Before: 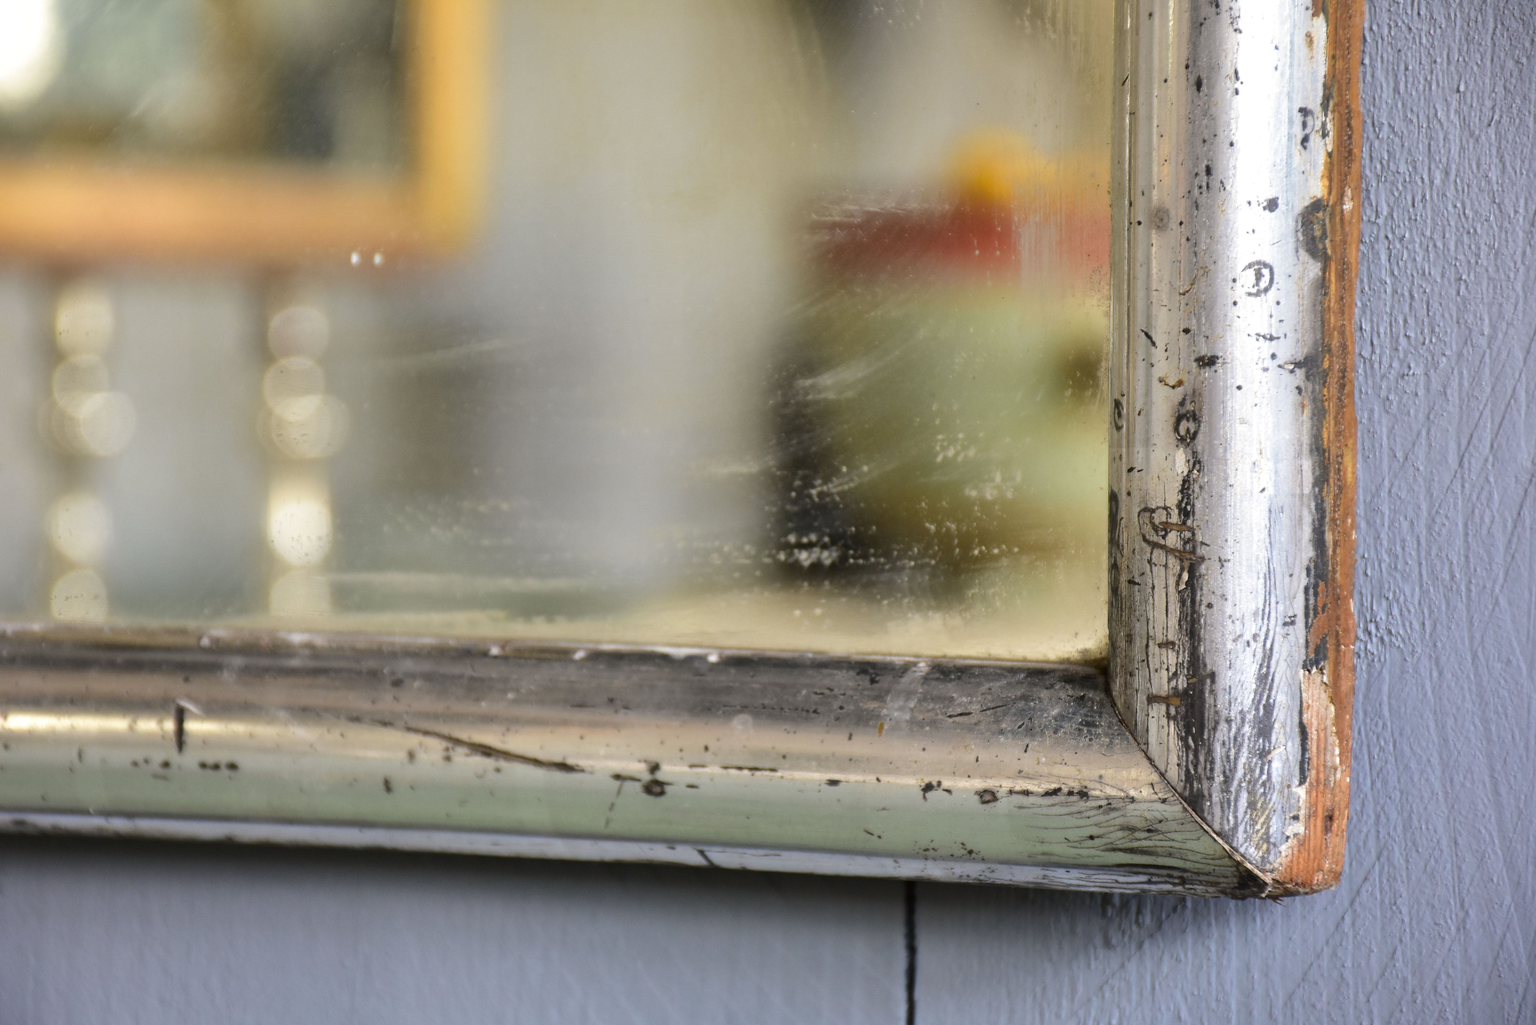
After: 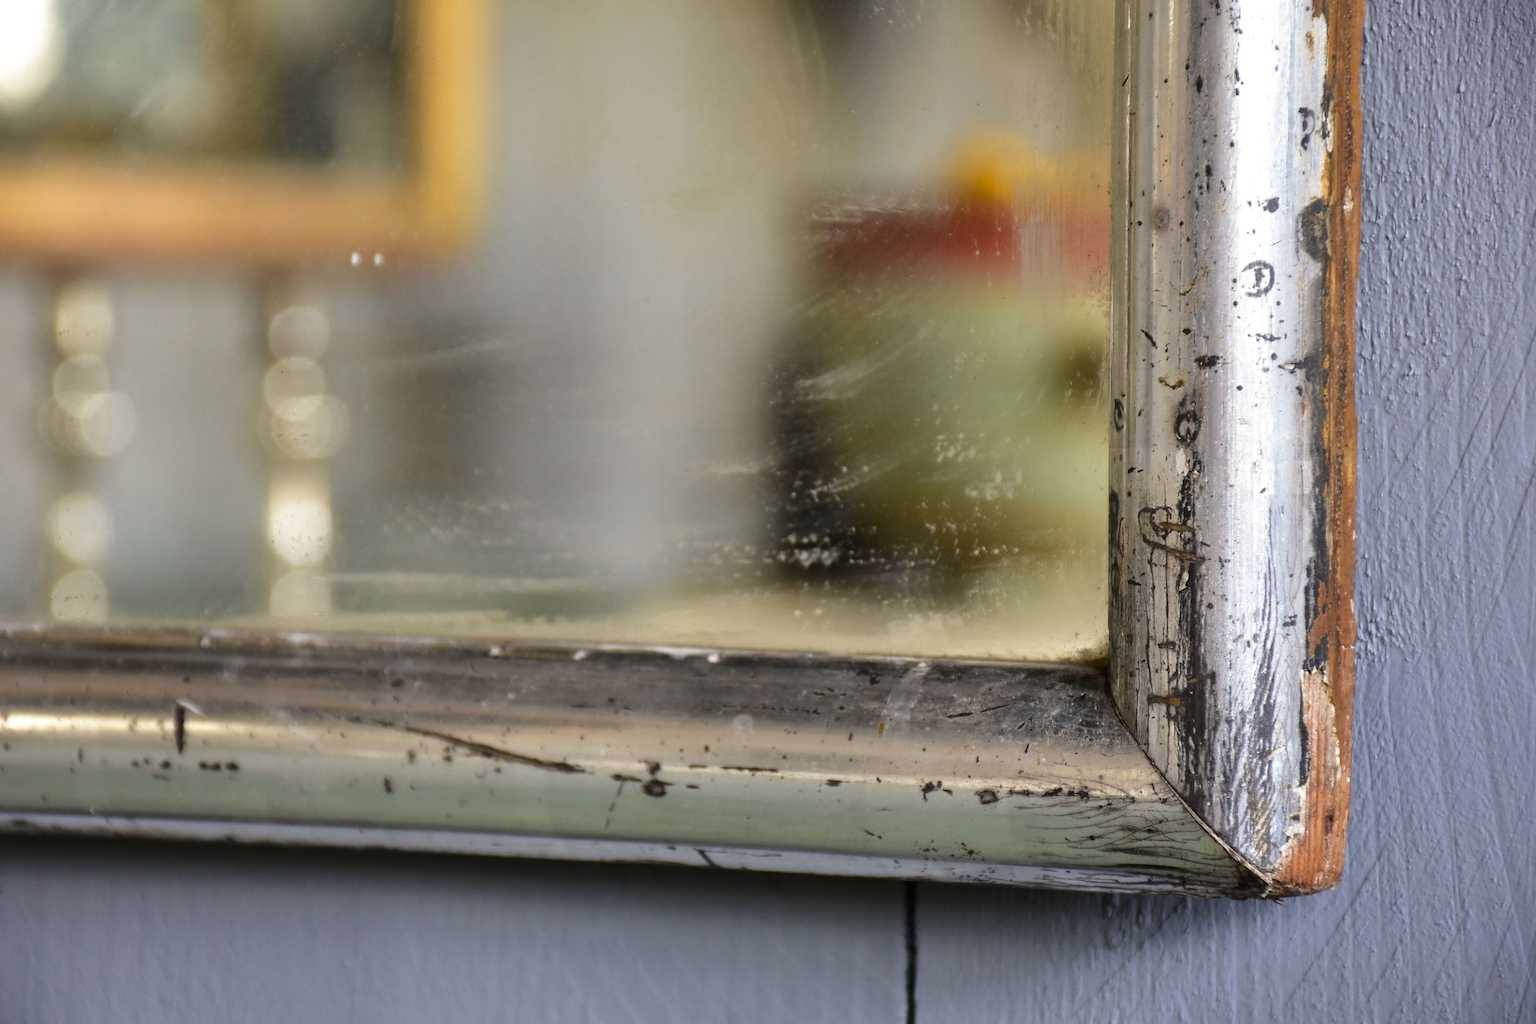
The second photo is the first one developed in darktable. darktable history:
color zones: curves: ch1 [(0.25, 0.5) (0.747, 0.71)]
exposure: compensate highlight preservation false
contrast brightness saturation: brightness -0.088
